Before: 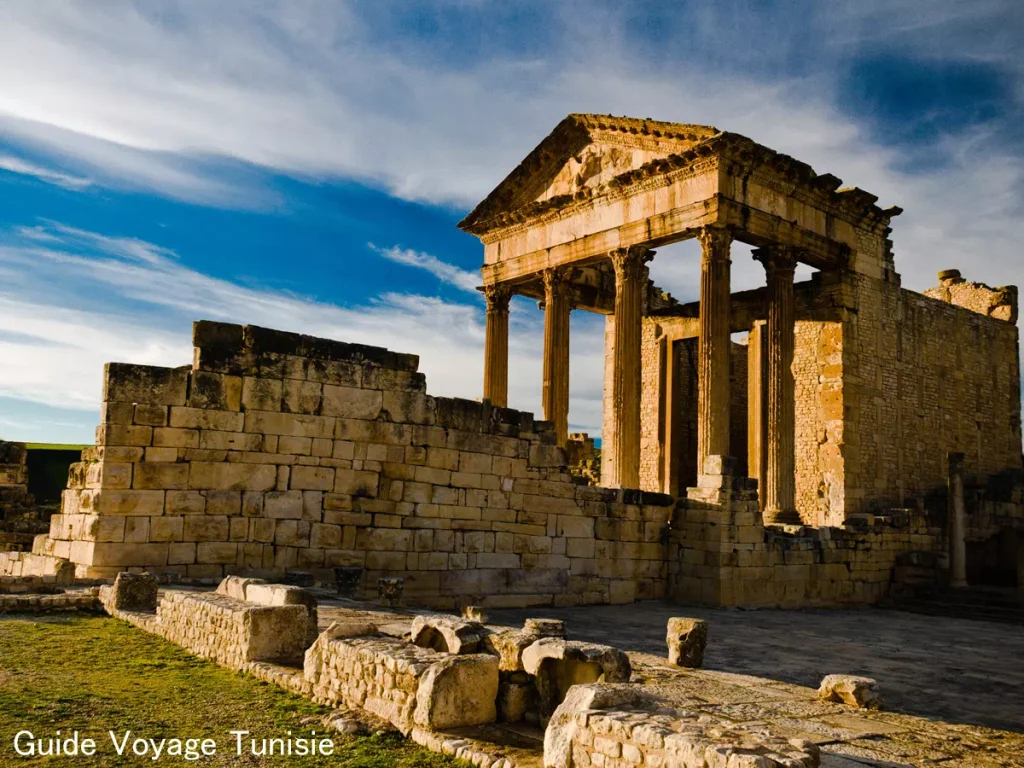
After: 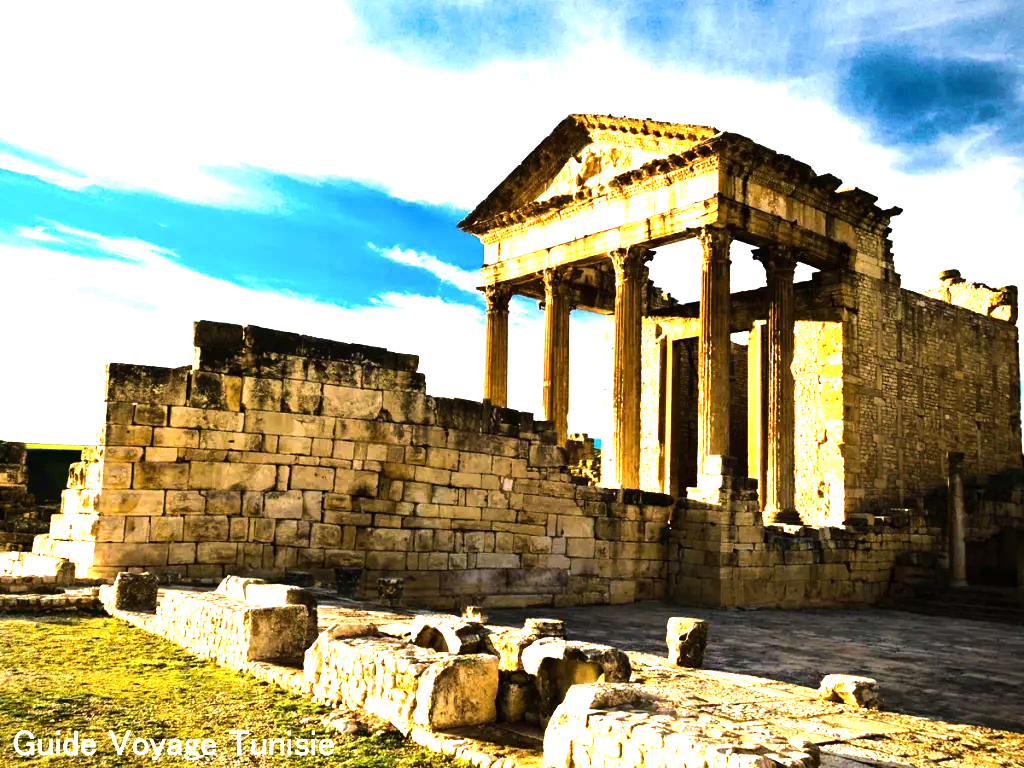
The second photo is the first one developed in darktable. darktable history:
exposure: black level correction 0, exposure 1.2 EV, compensate highlight preservation false
tone equalizer: -8 EV -1.08 EV, -7 EV -1.01 EV, -6 EV -0.867 EV, -5 EV -0.578 EV, -3 EV 0.578 EV, -2 EV 0.867 EV, -1 EV 1.01 EV, +0 EV 1.08 EV, edges refinement/feathering 500, mask exposure compensation -1.57 EV, preserve details no
velvia: strength 40%
